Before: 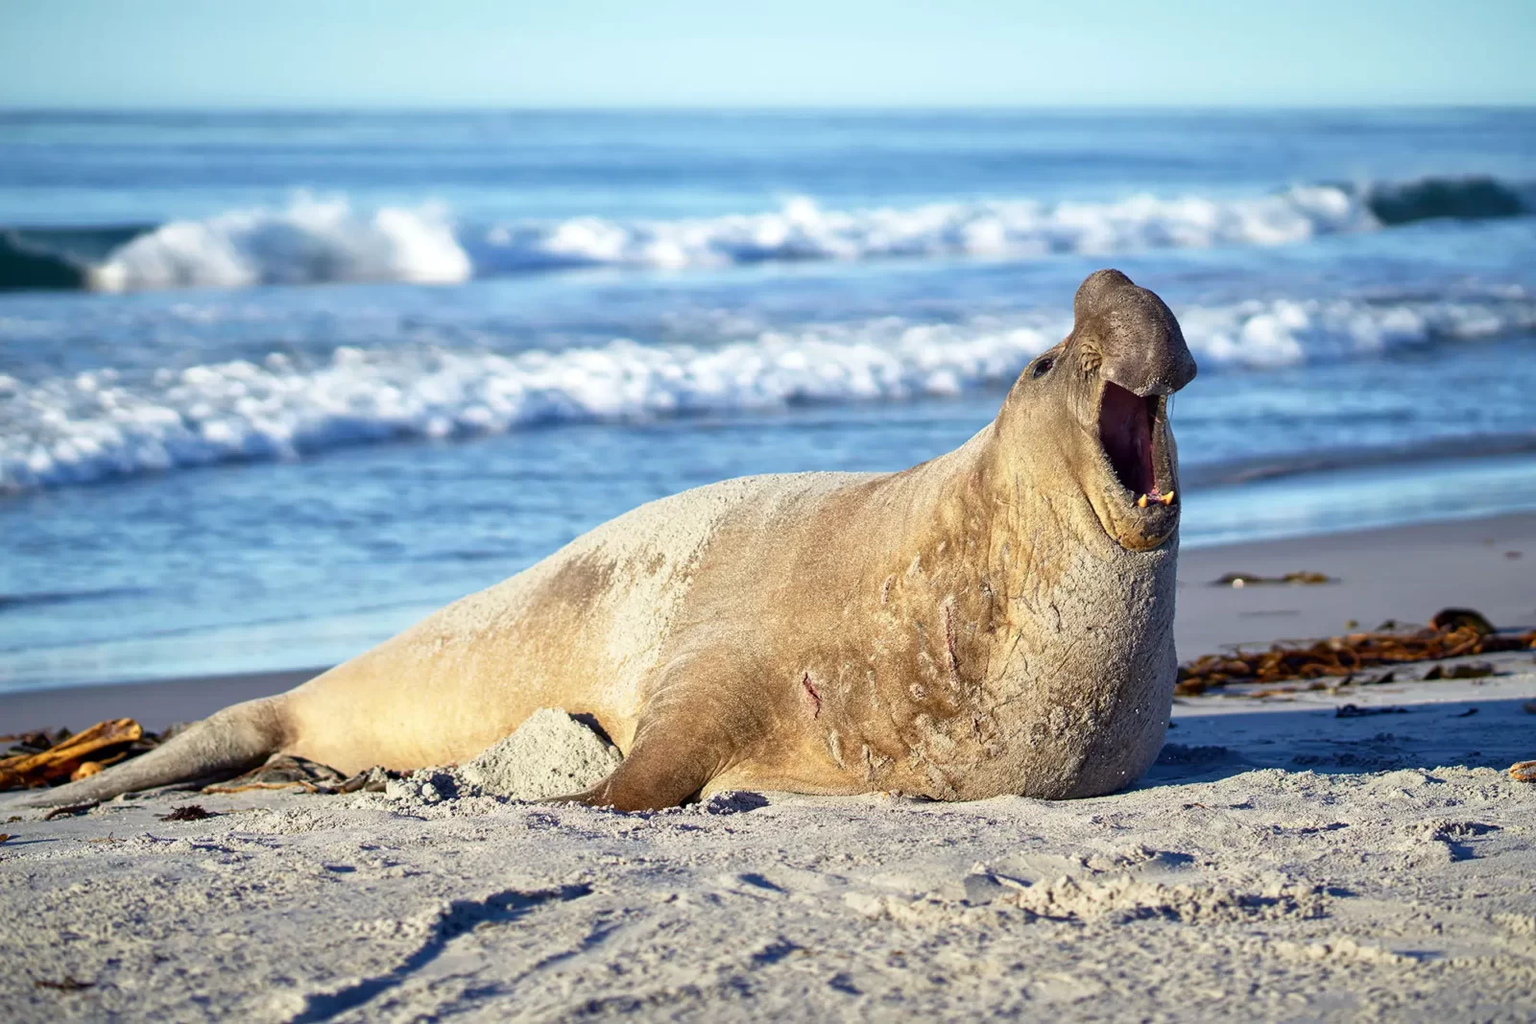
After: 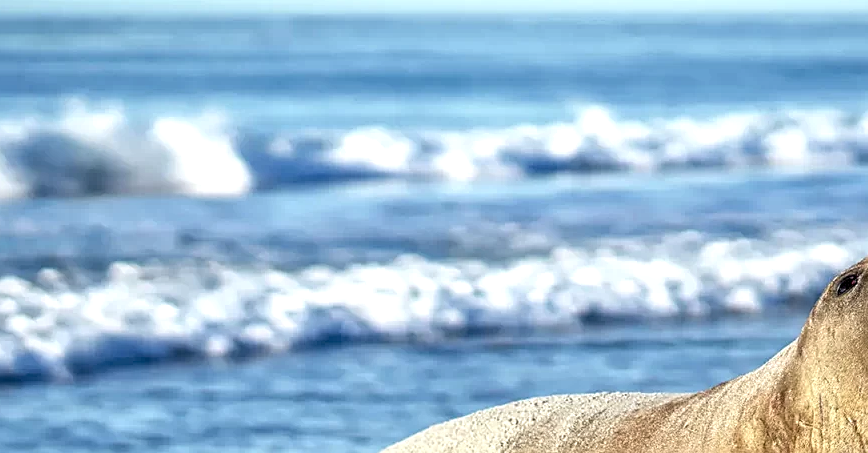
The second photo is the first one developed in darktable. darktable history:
sharpen: amount 0.494
shadows and highlights: shadows 12.2, white point adjustment 1.18, highlights -1.94, soften with gaussian
crop: left 14.962%, top 9.298%, right 30.747%, bottom 48.165%
local contrast: highlights 27%, detail 150%
